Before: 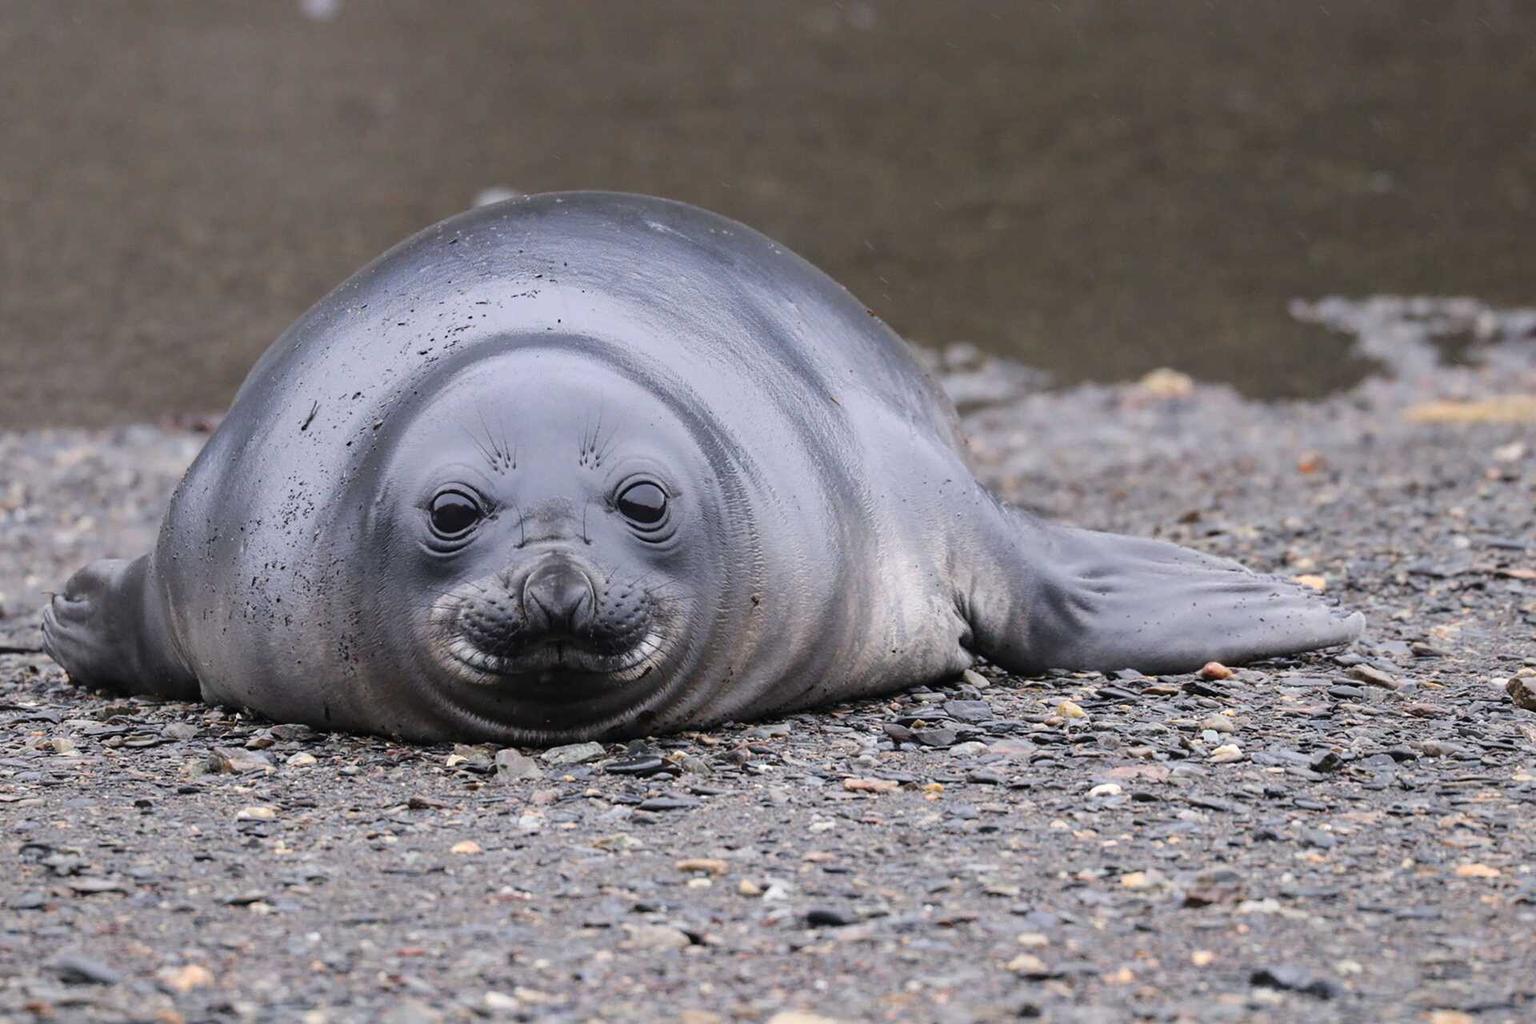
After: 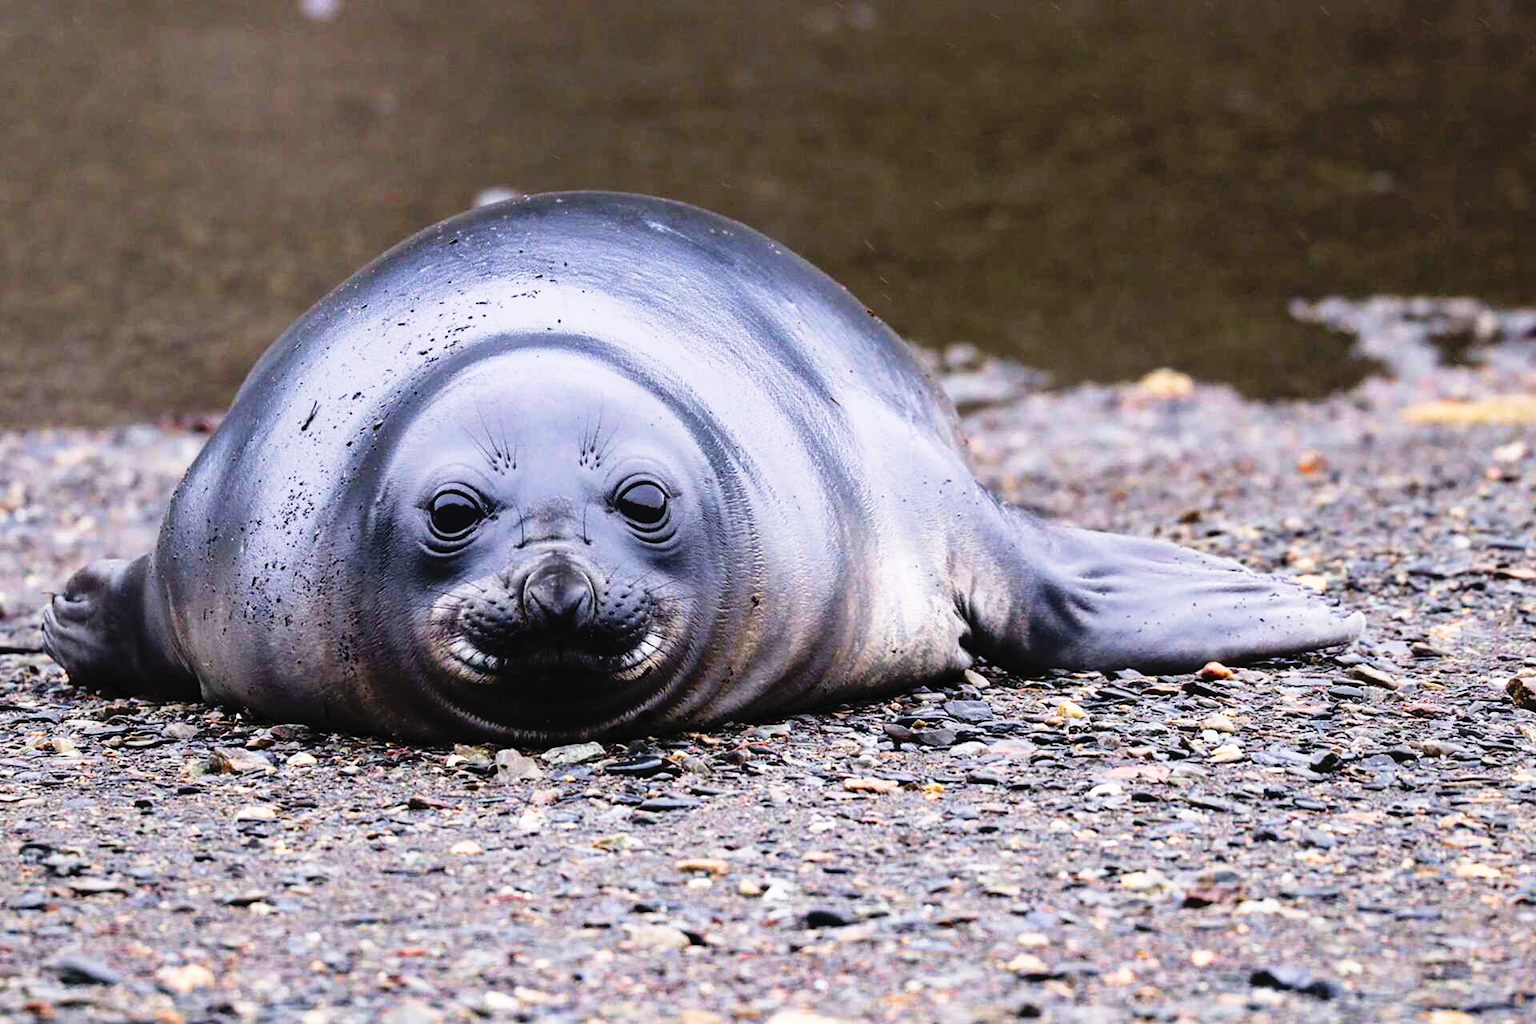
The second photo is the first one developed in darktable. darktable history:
tone curve: curves: ch0 [(0, 0) (0.003, 0.03) (0.011, 0.022) (0.025, 0.018) (0.044, 0.031) (0.069, 0.035) (0.1, 0.04) (0.136, 0.046) (0.177, 0.063) (0.224, 0.087) (0.277, 0.15) (0.335, 0.252) (0.399, 0.354) (0.468, 0.475) (0.543, 0.602) (0.623, 0.73) (0.709, 0.856) (0.801, 0.945) (0.898, 0.987) (1, 1)], preserve colors none
velvia: on, module defaults
